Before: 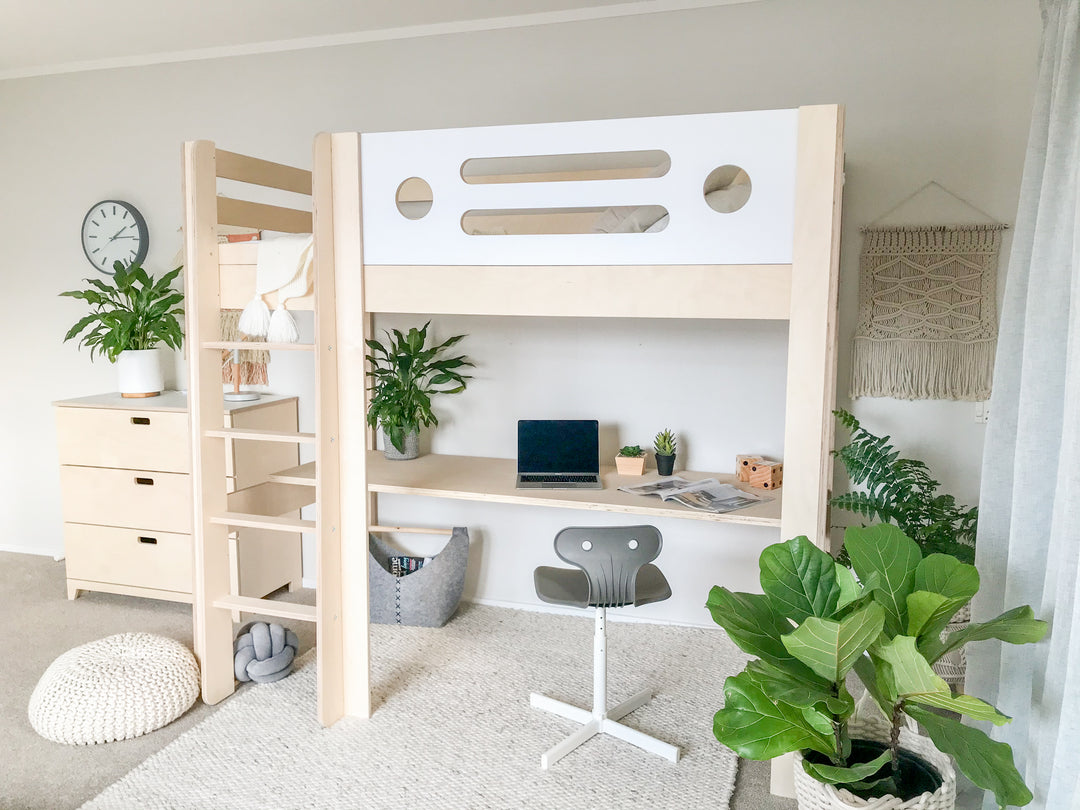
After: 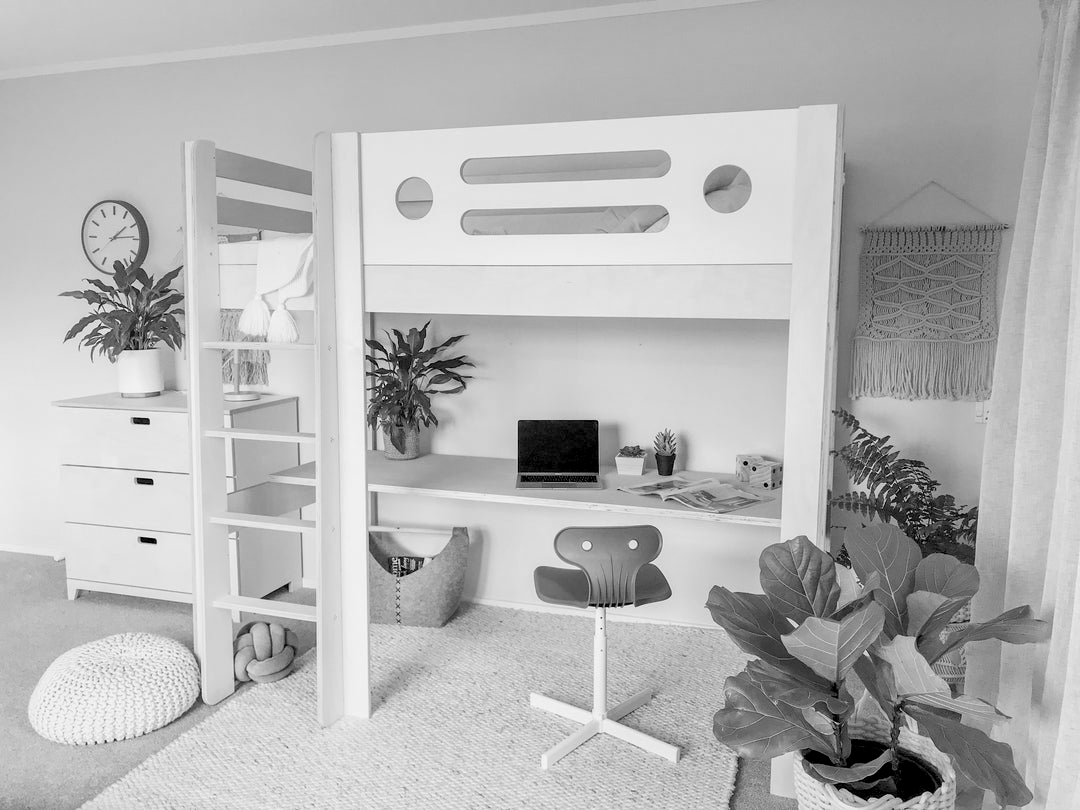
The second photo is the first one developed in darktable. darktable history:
exposure: black level correction 0.009, exposure -0.159 EV, compensate highlight preservation false
monochrome: on, module defaults
